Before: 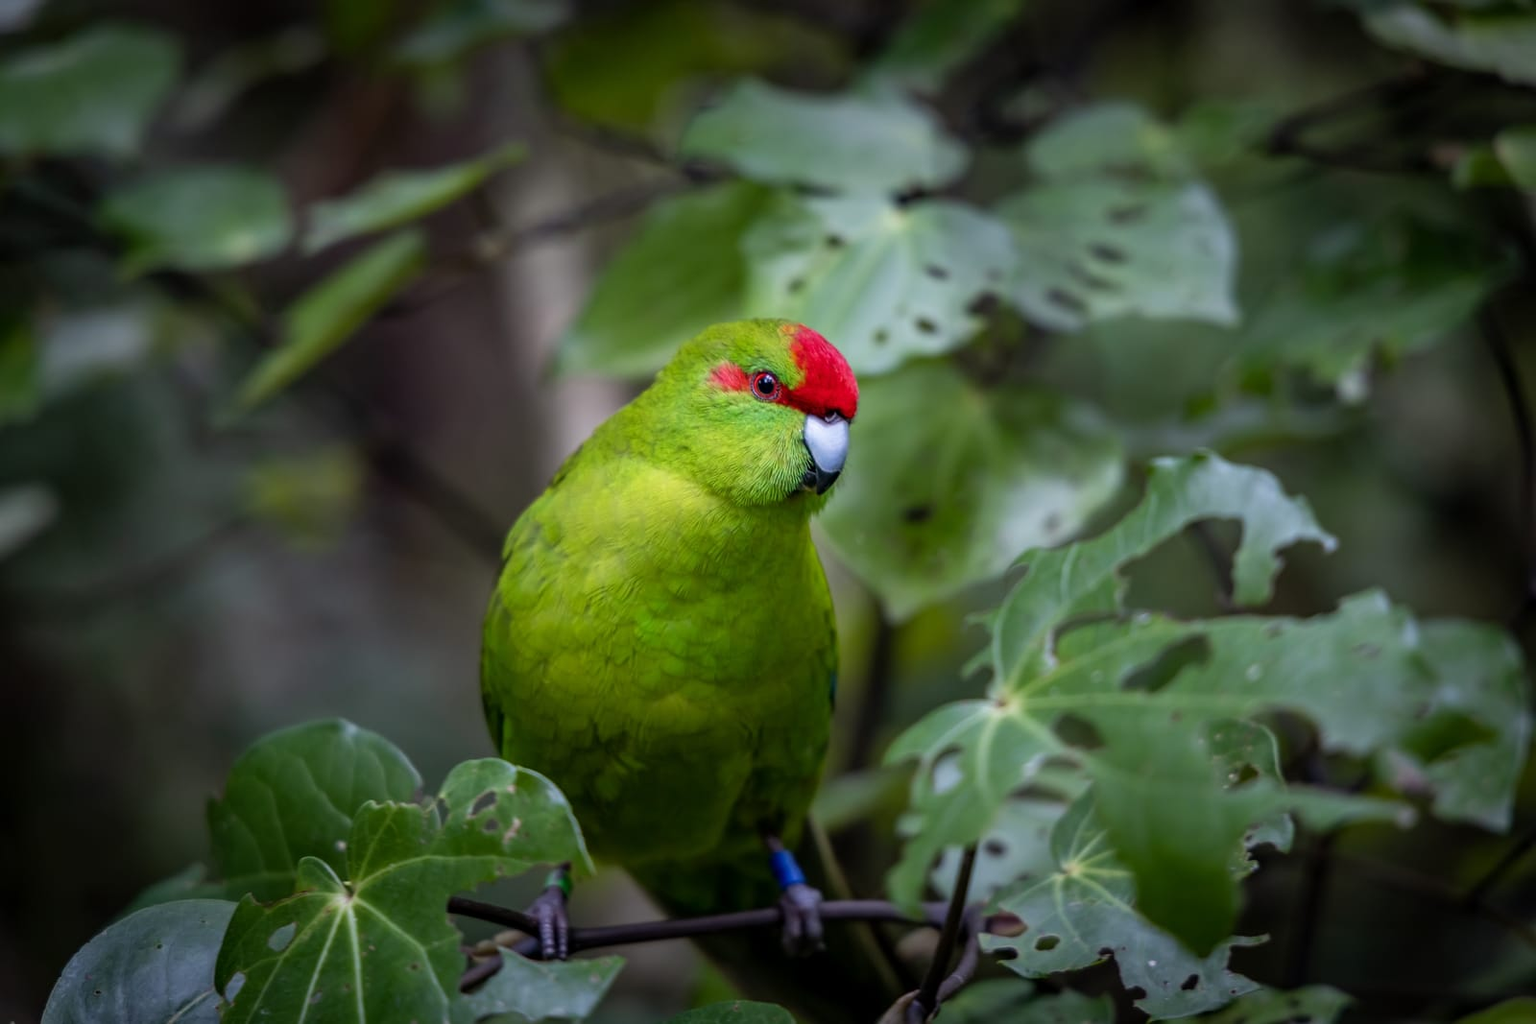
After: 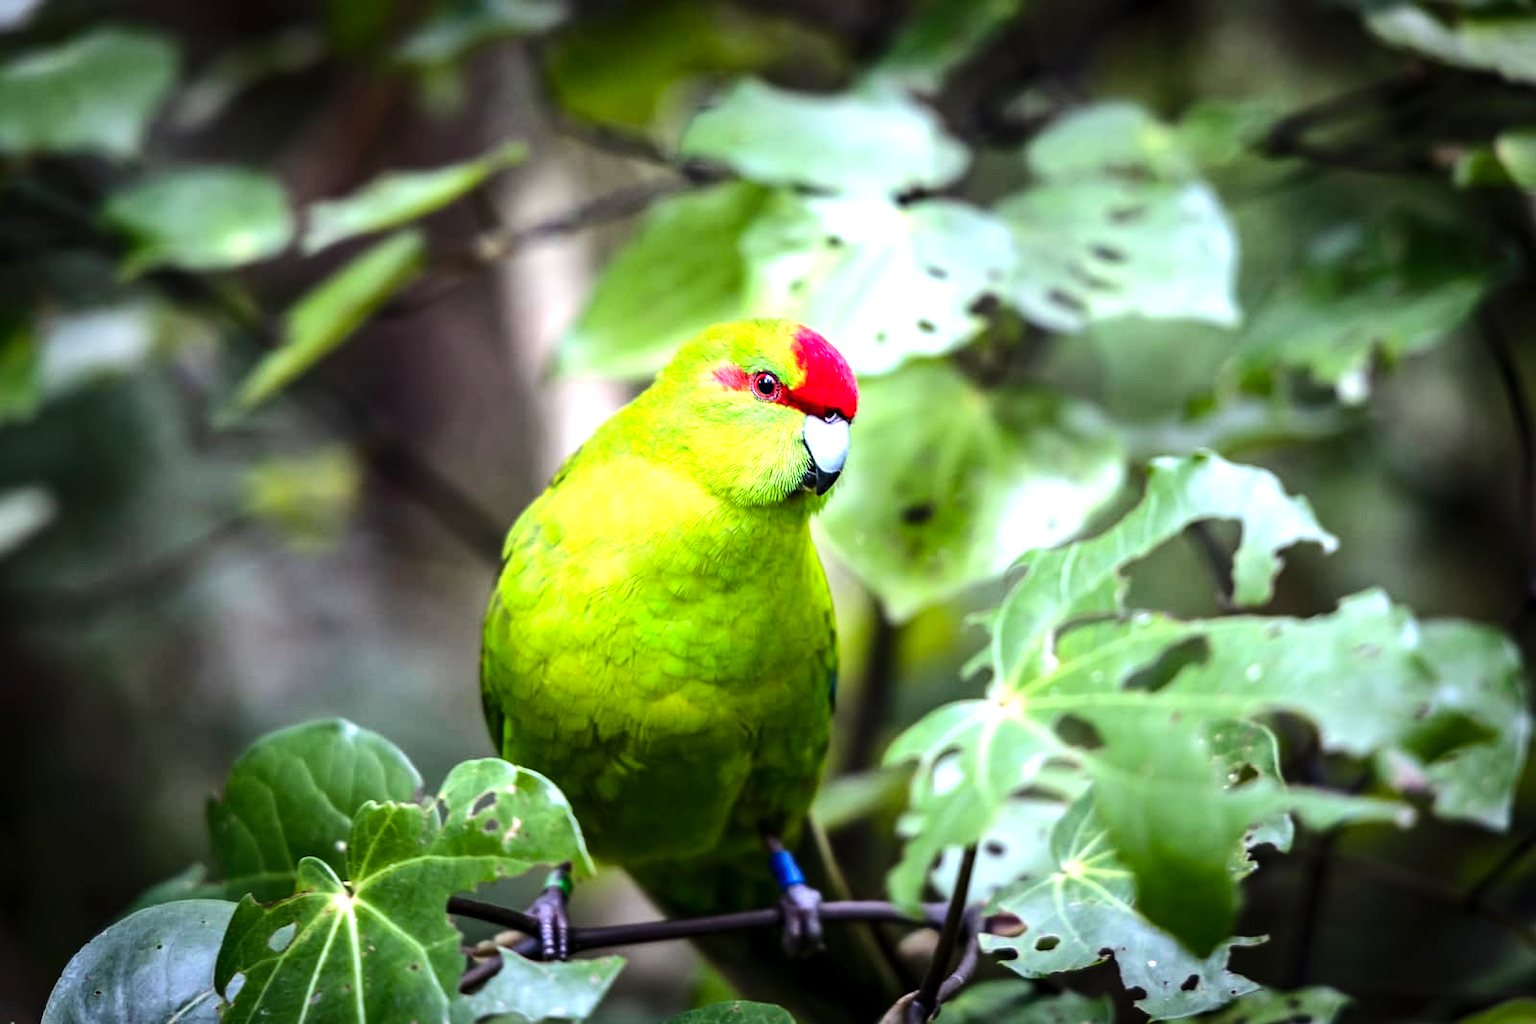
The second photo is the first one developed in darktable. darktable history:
base curve: curves: ch0 [(0, 0) (0.028, 0.03) (0.121, 0.232) (0.46, 0.748) (0.859, 0.968) (1, 1)], exposure shift 0.01
levels: levels [0, 0.374, 0.749]
